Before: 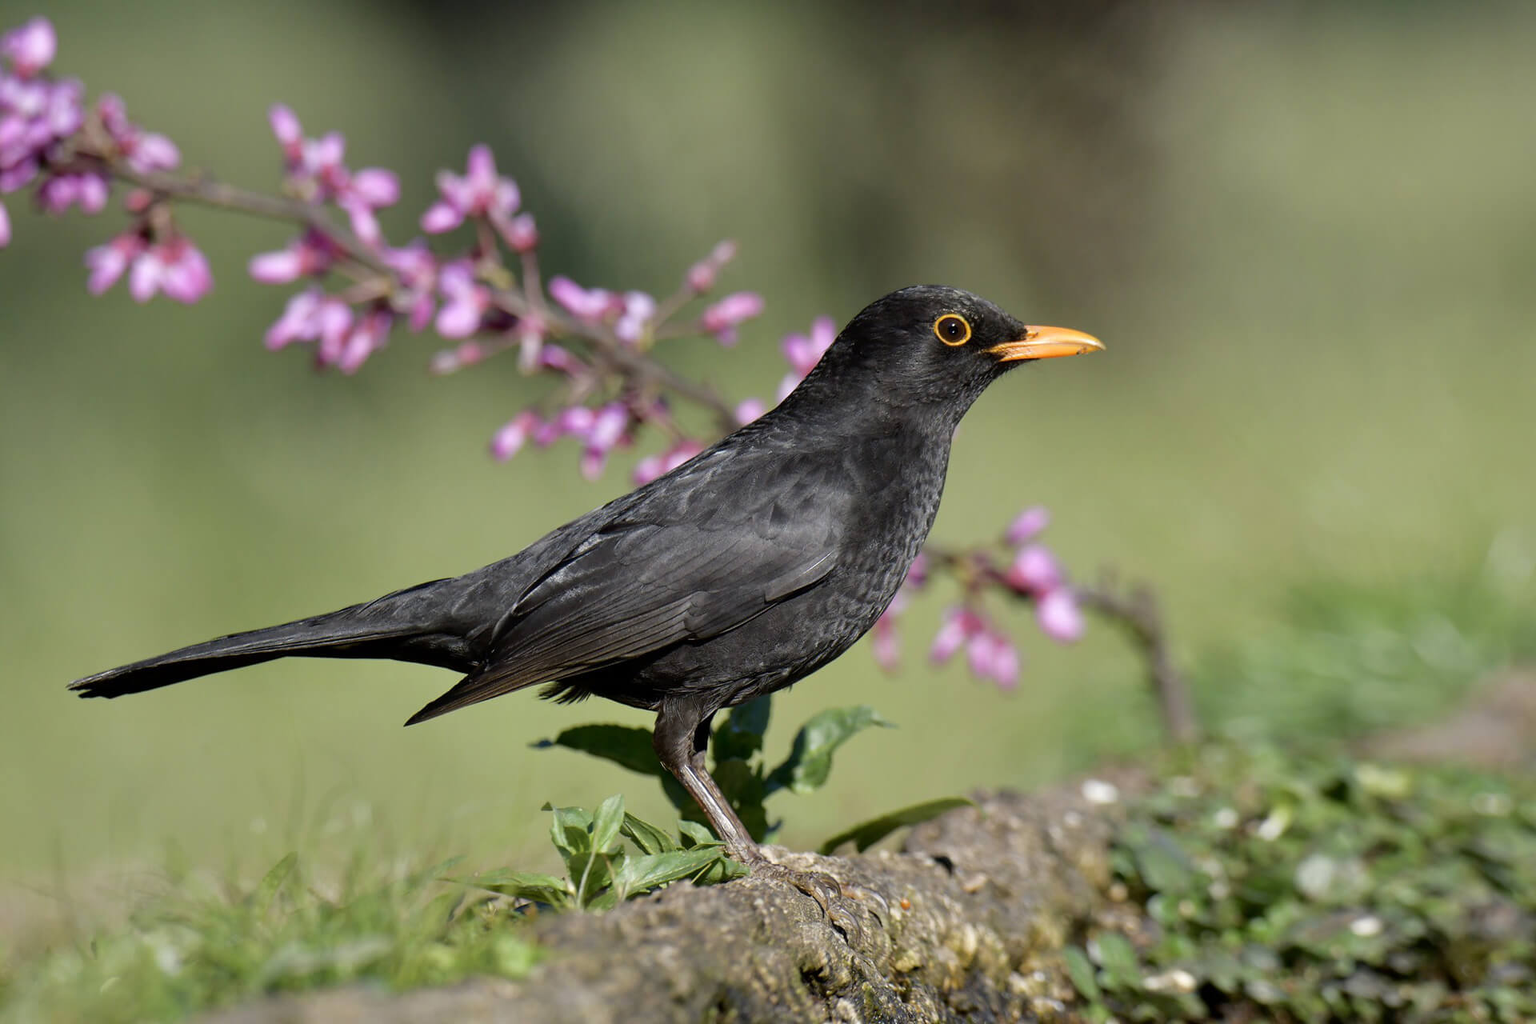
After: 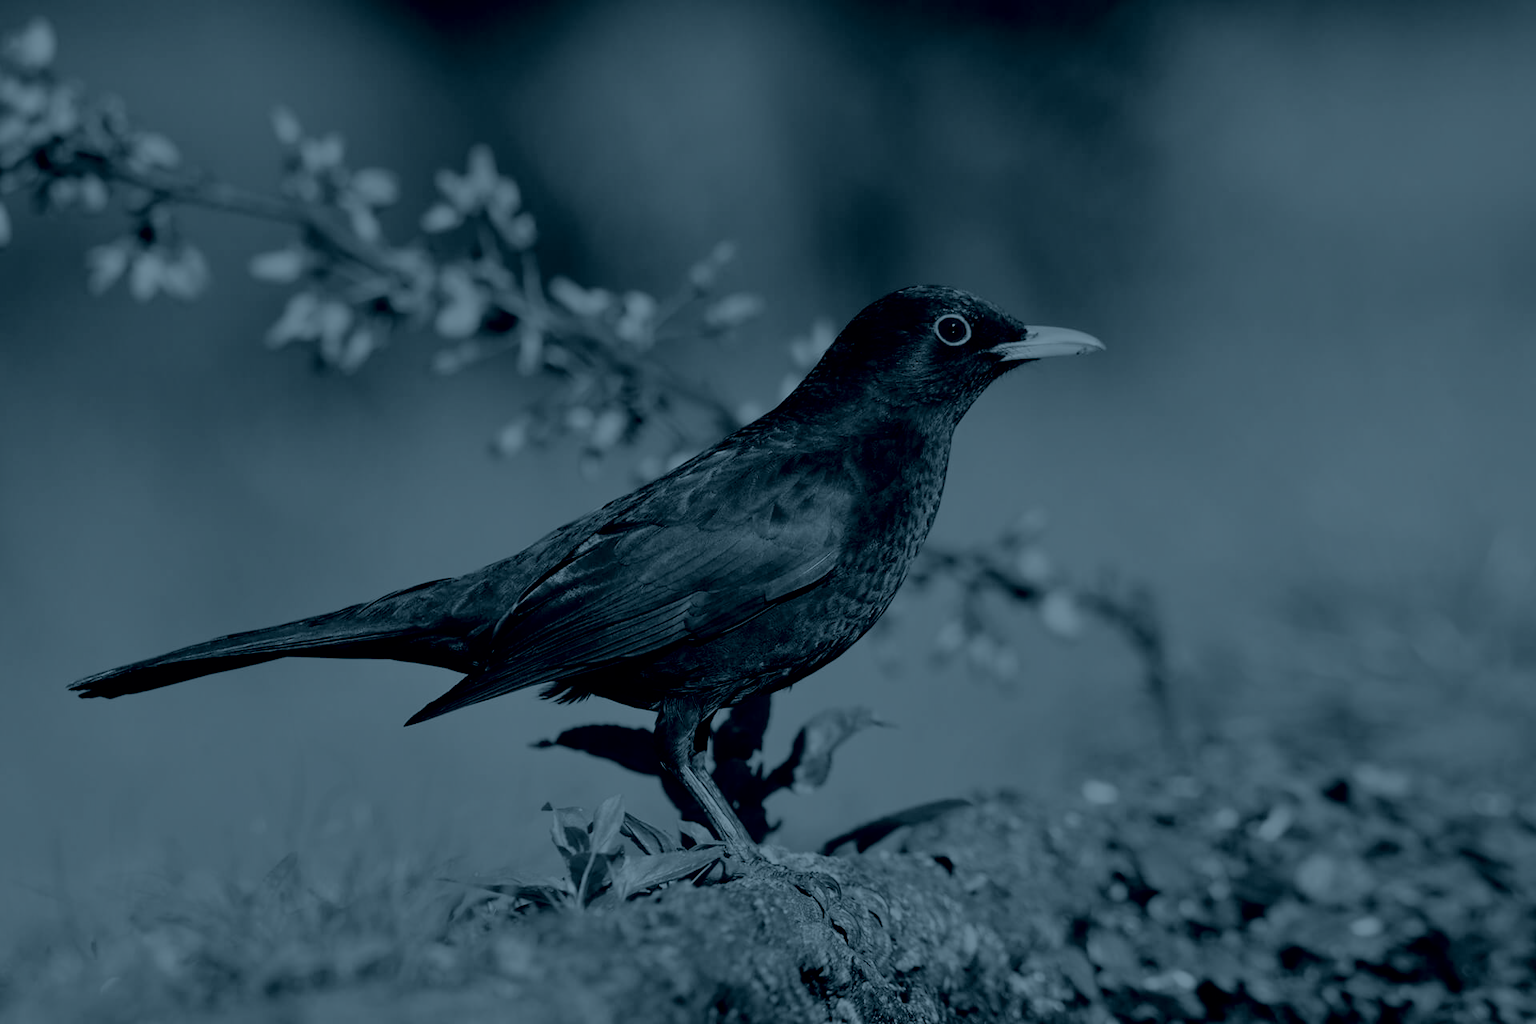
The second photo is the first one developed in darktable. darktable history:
exposure: exposure 0.161 EV, compensate highlight preservation false
colorize: hue 194.4°, saturation 29%, source mix 61.75%, lightness 3.98%, version 1
tone curve: curves: ch0 [(0, 0) (0.003, 0.003) (0.011, 0.005) (0.025, 0.008) (0.044, 0.012) (0.069, 0.02) (0.1, 0.031) (0.136, 0.047) (0.177, 0.088) (0.224, 0.141) (0.277, 0.222) (0.335, 0.32) (0.399, 0.422) (0.468, 0.523) (0.543, 0.623) (0.623, 0.716) (0.709, 0.796) (0.801, 0.88) (0.898, 0.958) (1, 1)], preserve colors none
